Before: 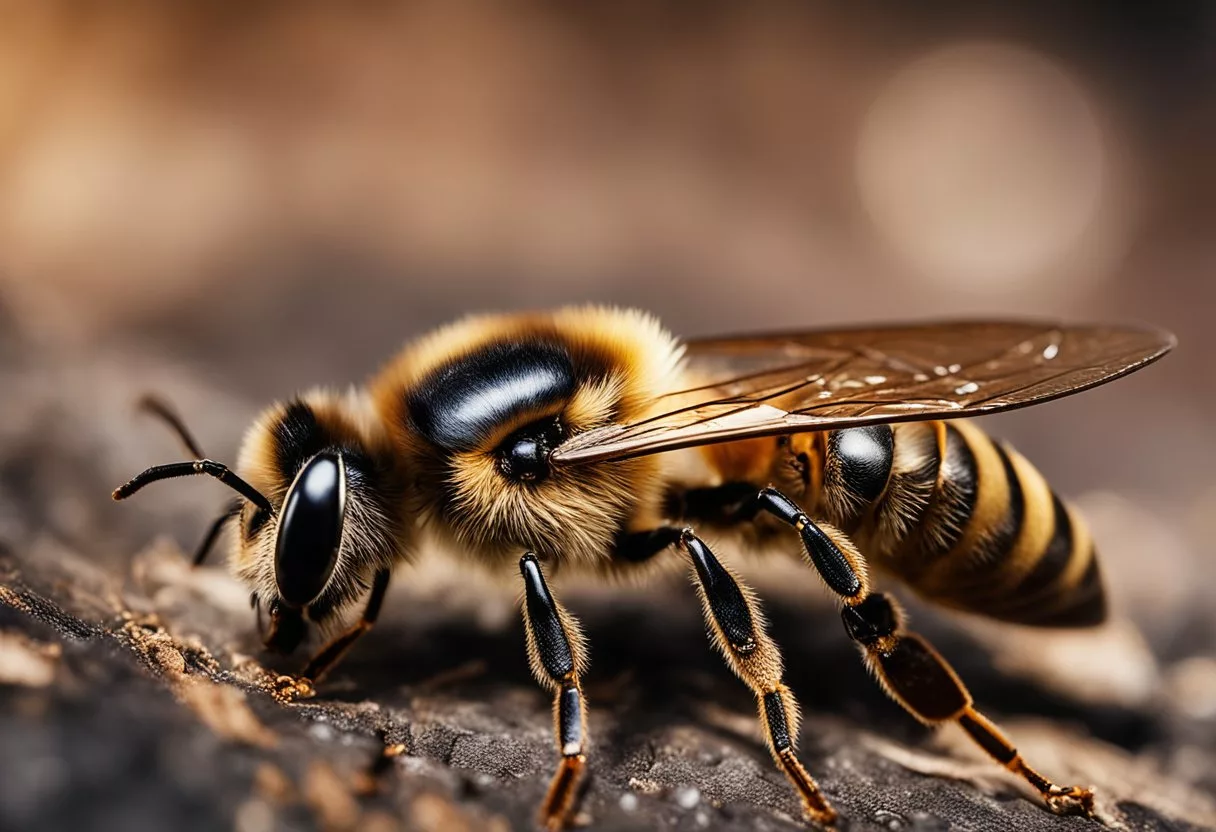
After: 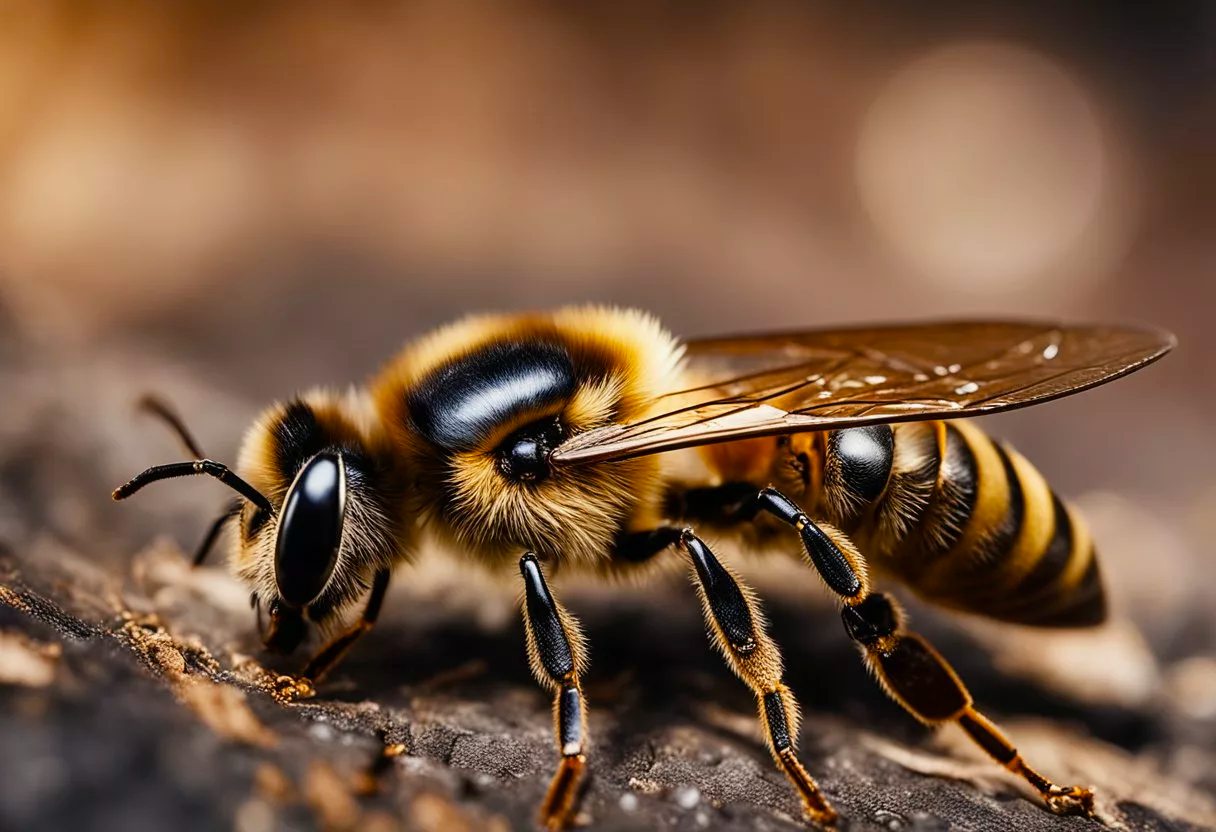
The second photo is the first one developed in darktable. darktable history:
color balance rgb: linear chroma grading › shadows -8%, linear chroma grading › global chroma 10%, perceptual saturation grading › global saturation 2%, perceptual saturation grading › highlights -2%, perceptual saturation grading › mid-tones 4%, perceptual saturation grading › shadows 8%, perceptual brilliance grading › global brilliance 2%, perceptual brilliance grading › highlights -4%, global vibrance 16%, saturation formula JzAzBz (2021)
